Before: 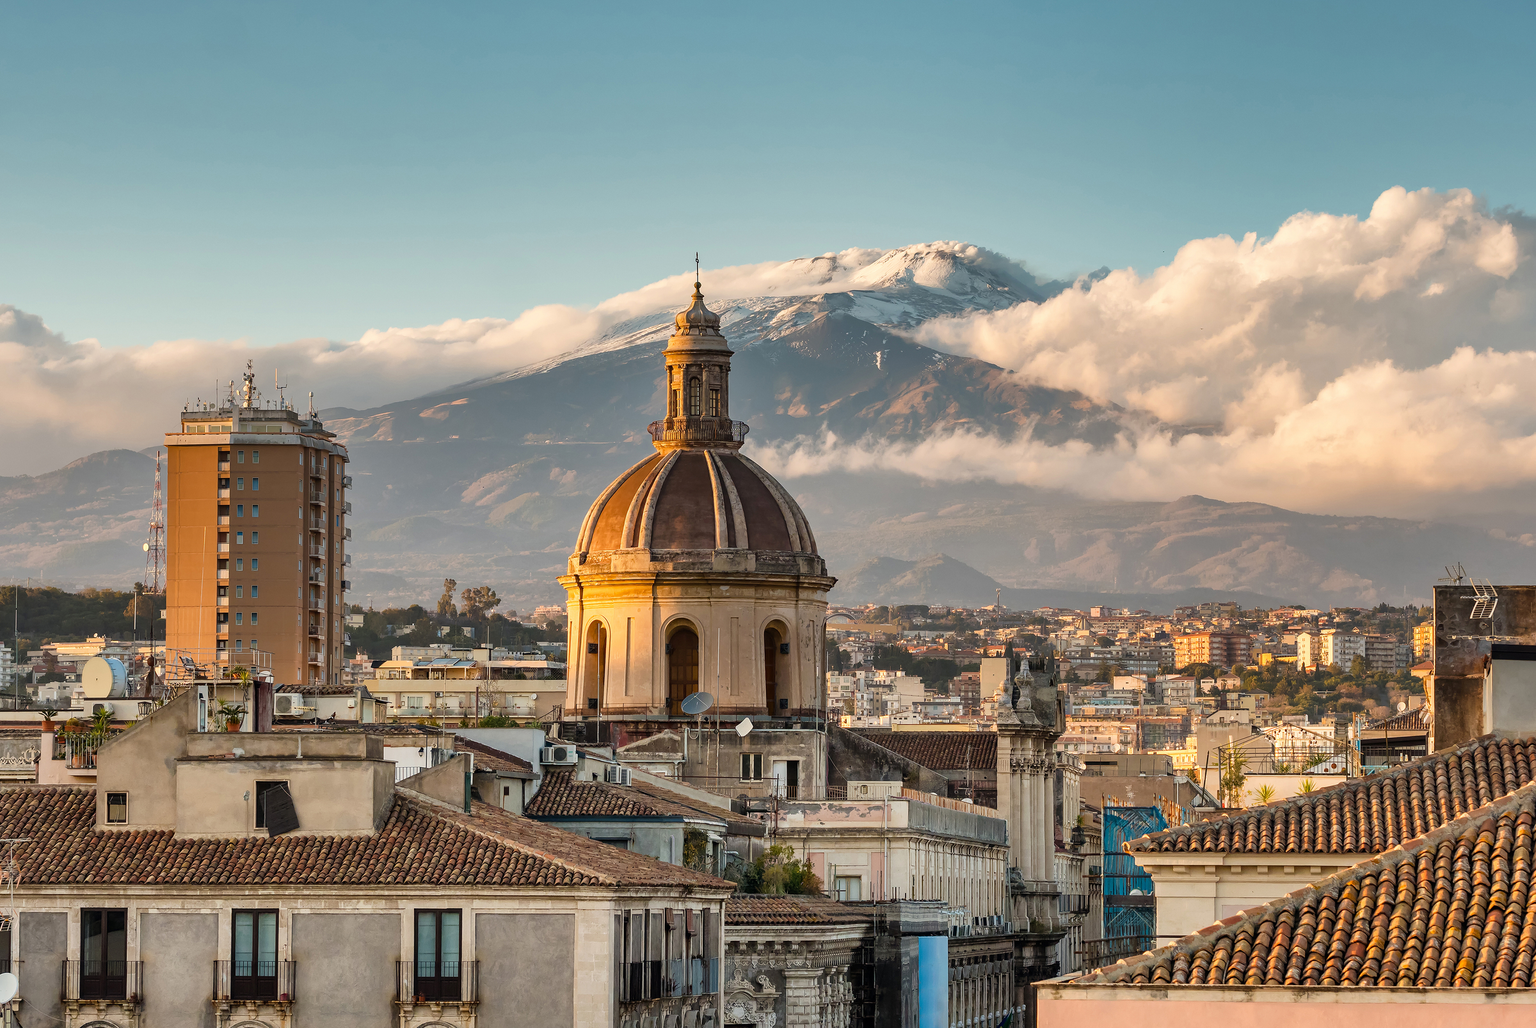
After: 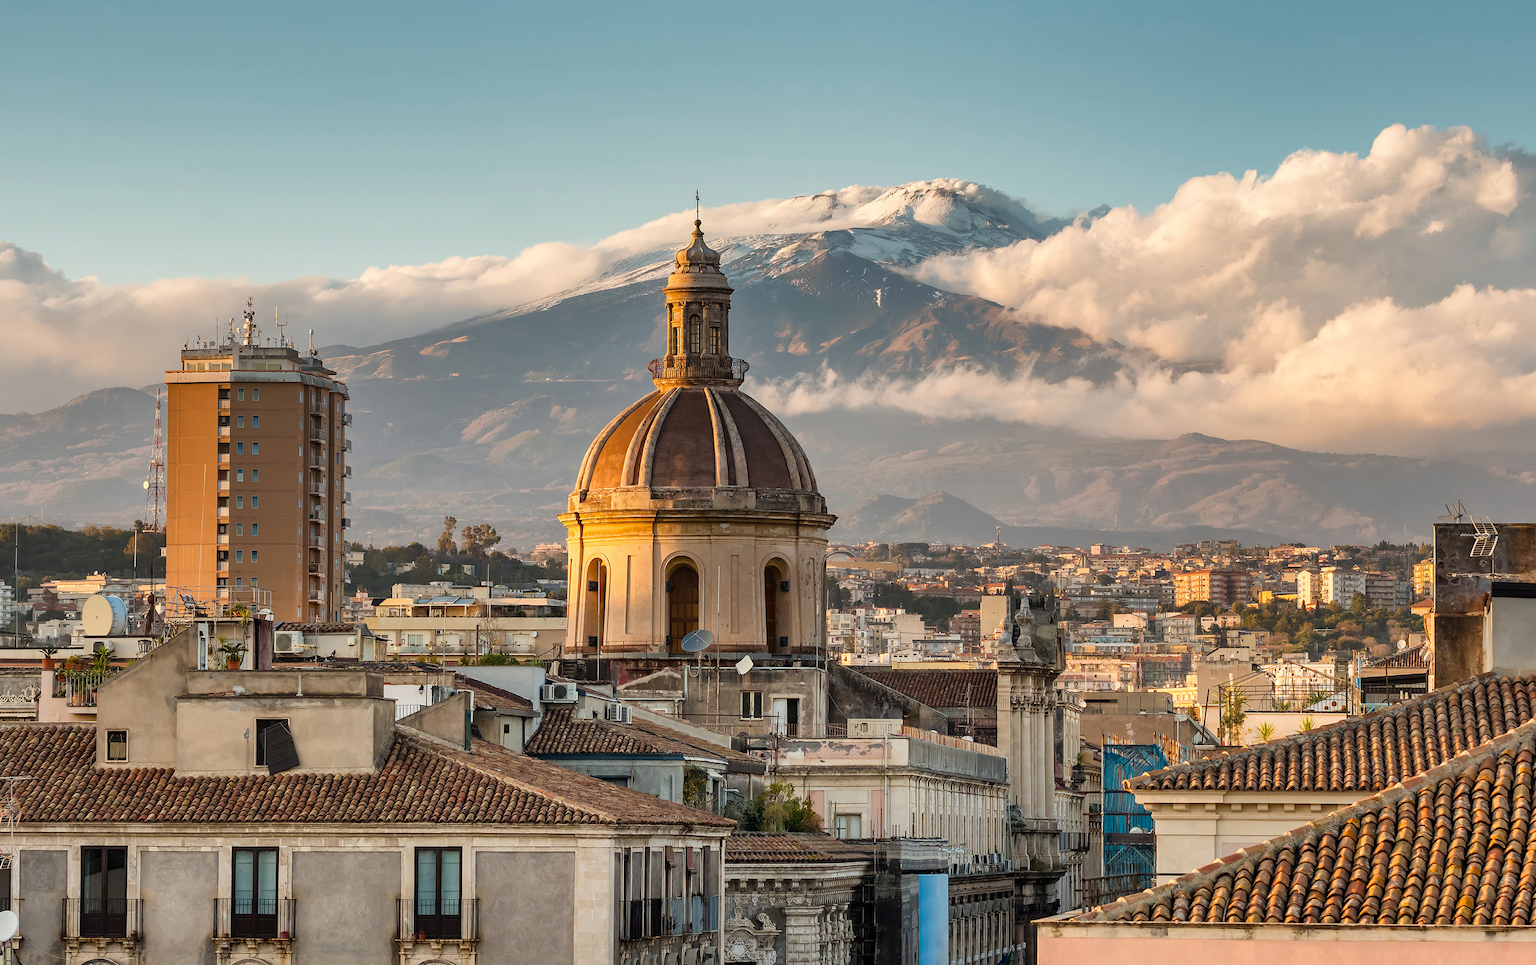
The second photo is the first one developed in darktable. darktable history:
crop and rotate: top 6.102%
